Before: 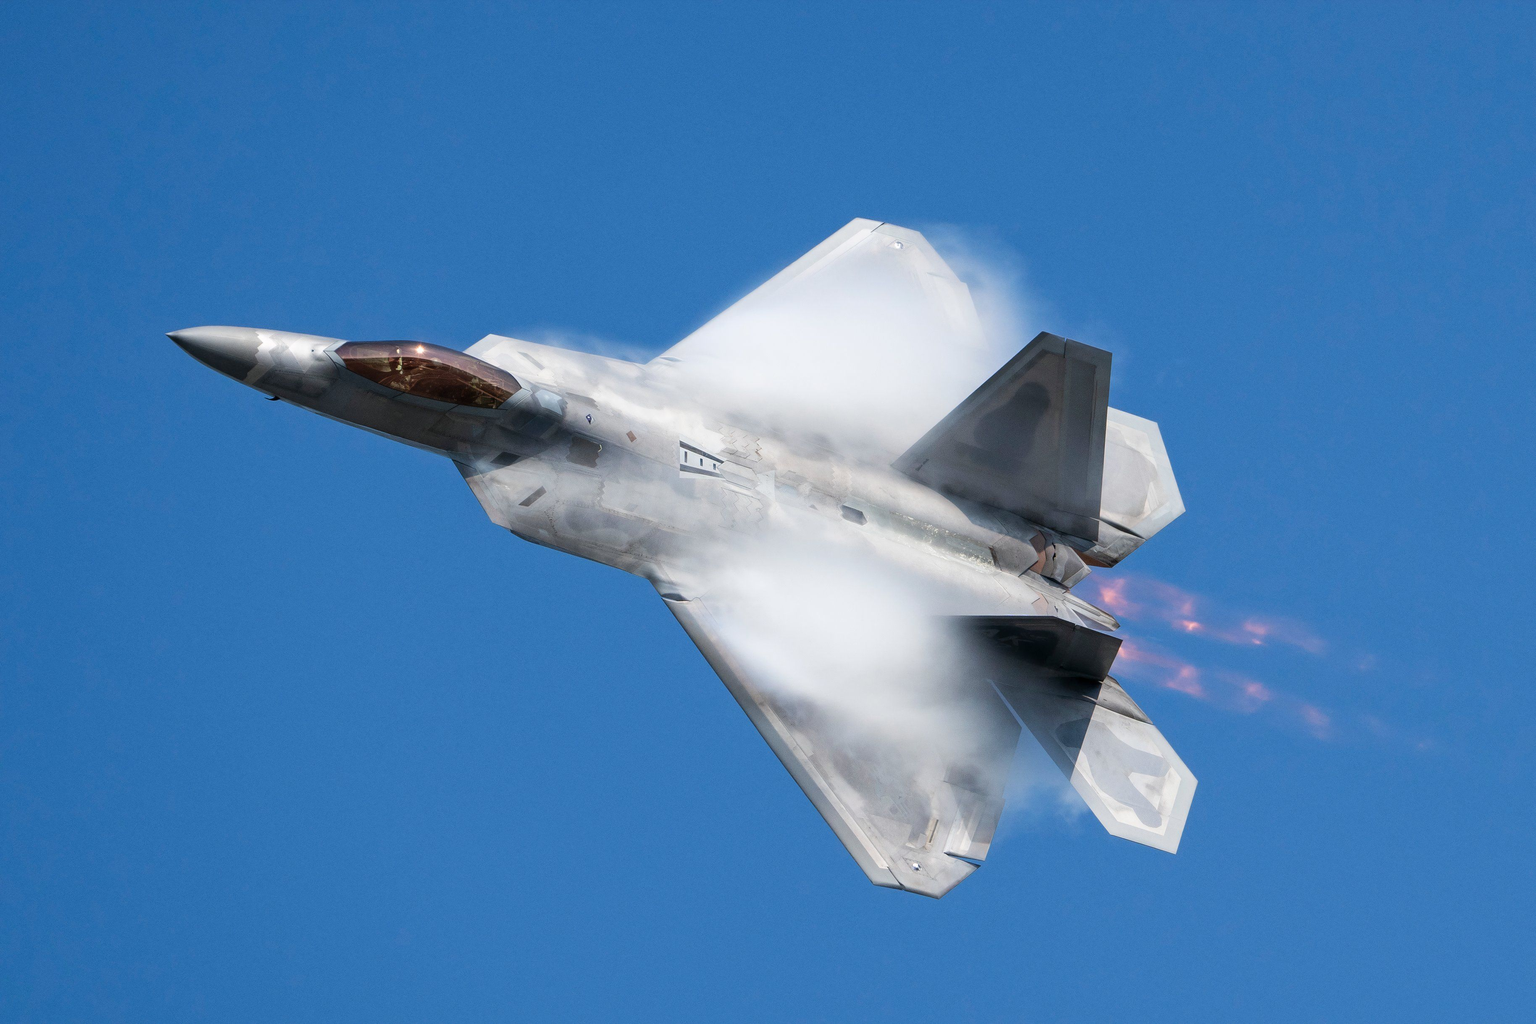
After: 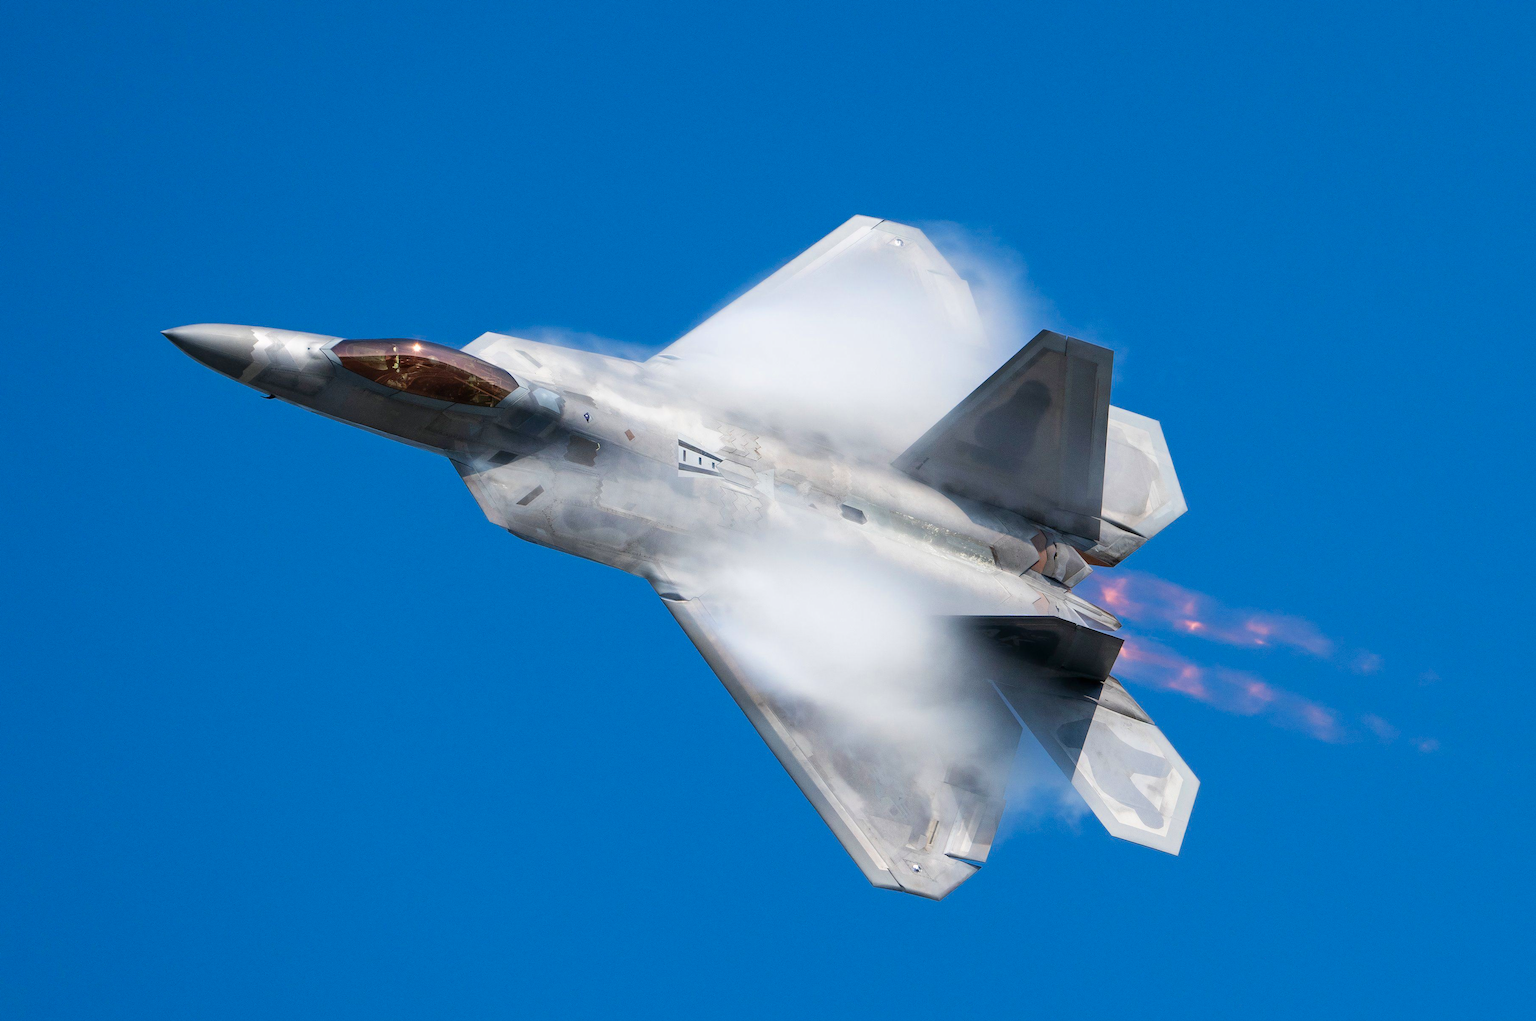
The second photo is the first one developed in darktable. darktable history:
crop: left 0.434%, top 0.485%, right 0.244%, bottom 0.386%
exposure: black level correction 0, compensate exposure bias true, compensate highlight preservation false
color zones: curves: ch0 [(0, 0.613) (0.01, 0.613) (0.245, 0.448) (0.498, 0.529) (0.642, 0.665) (0.879, 0.777) (0.99, 0.613)]; ch1 [(0, 0) (0.143, 0) (0.286, 0) (0.429, 0) (0.571, 0) (0.714, 0) (0.857, 0)], mix -121.96%
